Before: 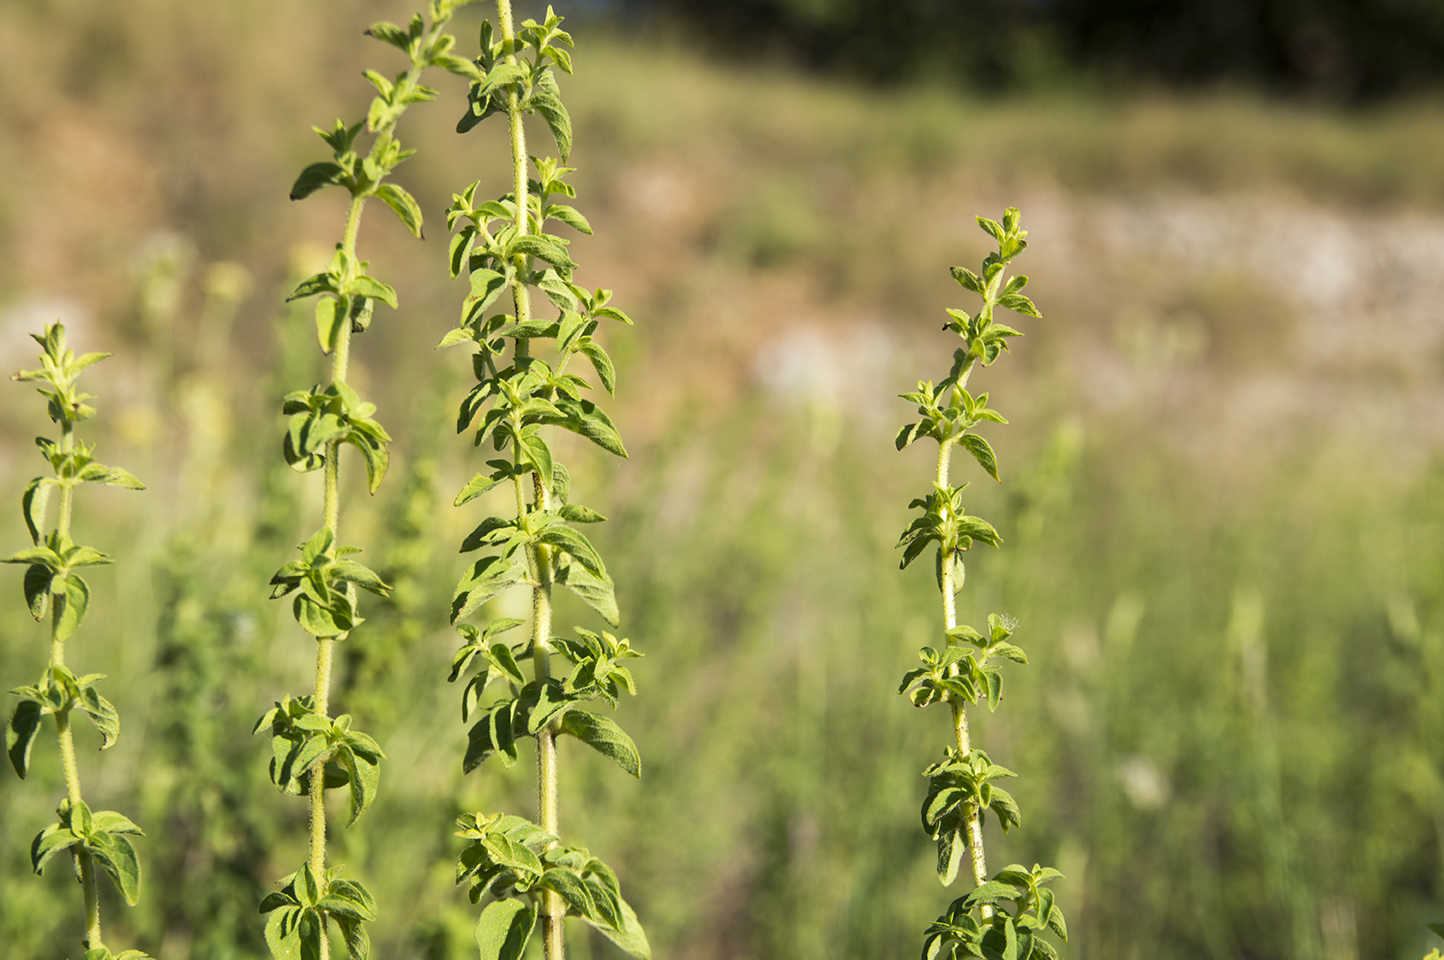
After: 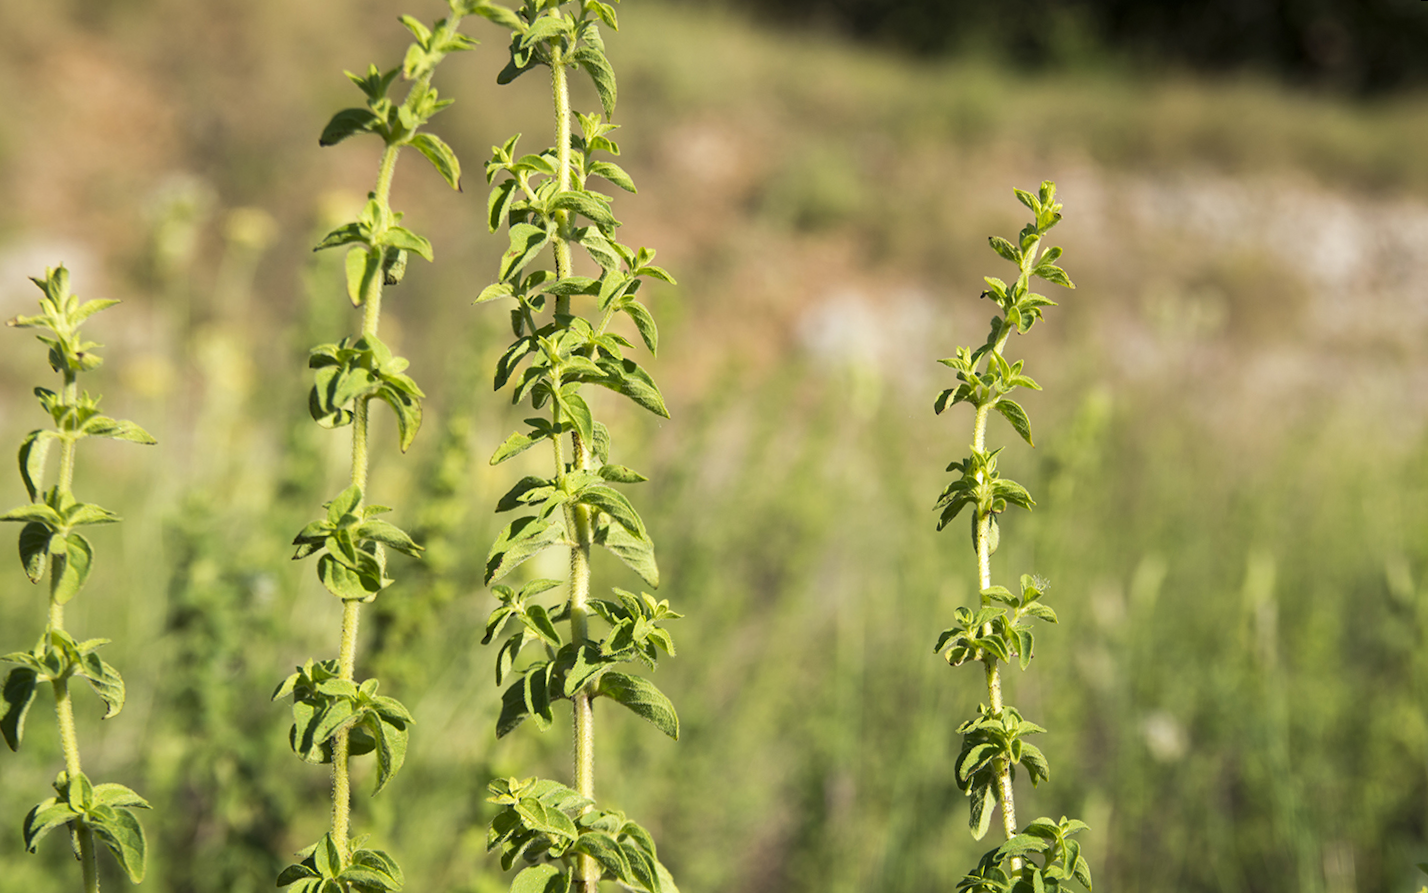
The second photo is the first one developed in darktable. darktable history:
rotate and perspective: rotation 0.679°, lens shift (horizontal) 0.136, crop left 0.009, crop right 0.991, crop top 0.078, crop bottom 0.95
tone equalizer: on, module defaults
